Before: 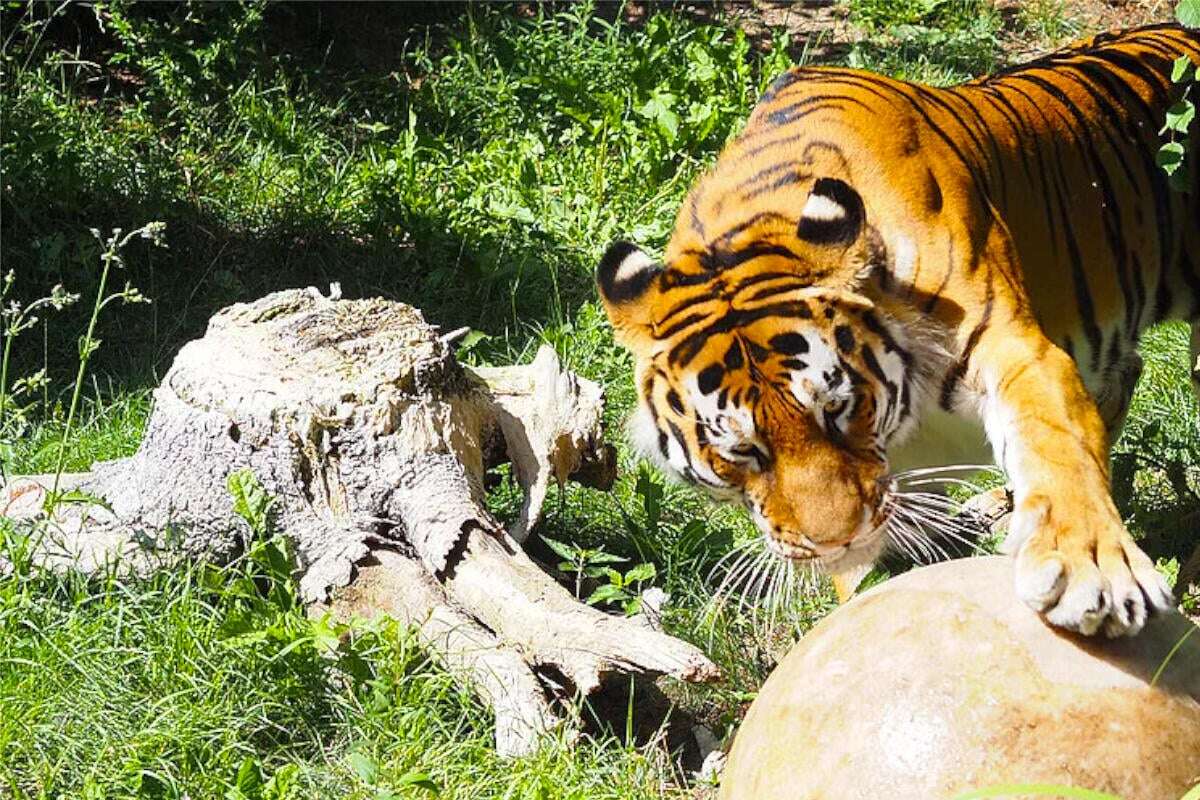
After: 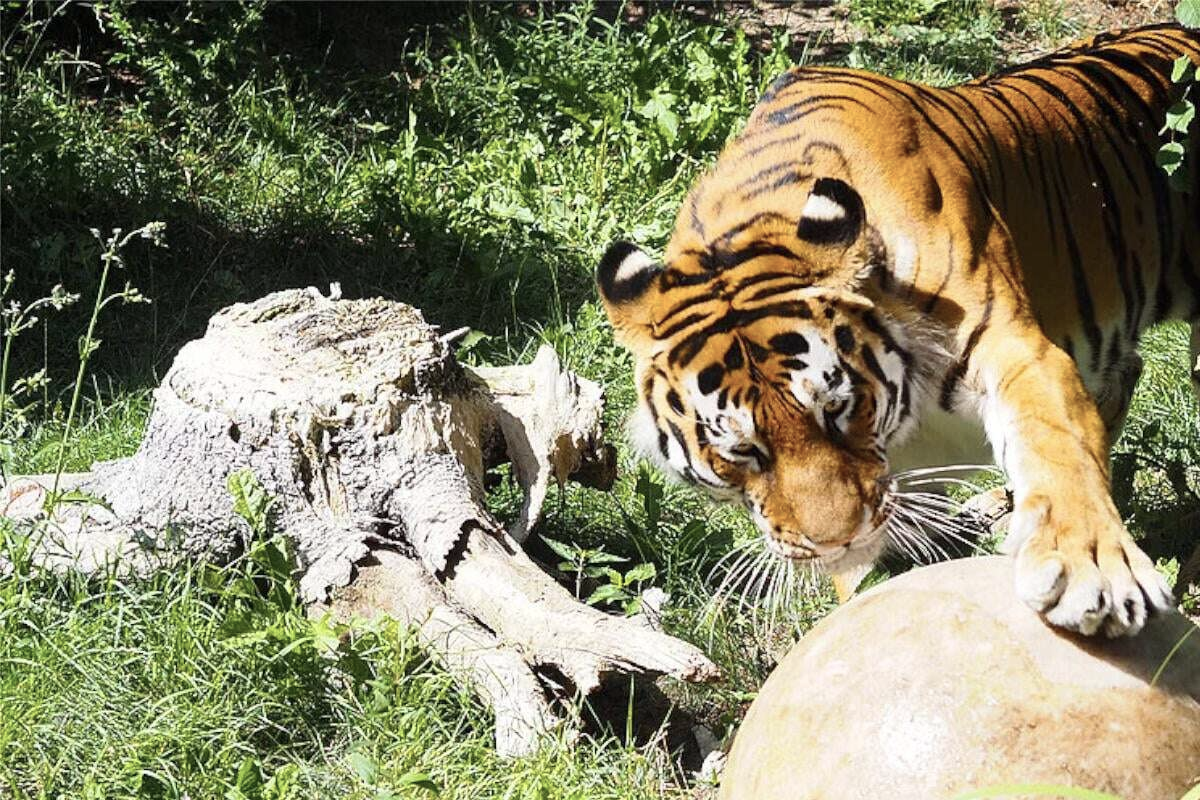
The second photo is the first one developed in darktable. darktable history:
contrast brightness saturation: contrast 0.105, saturation -0.287
